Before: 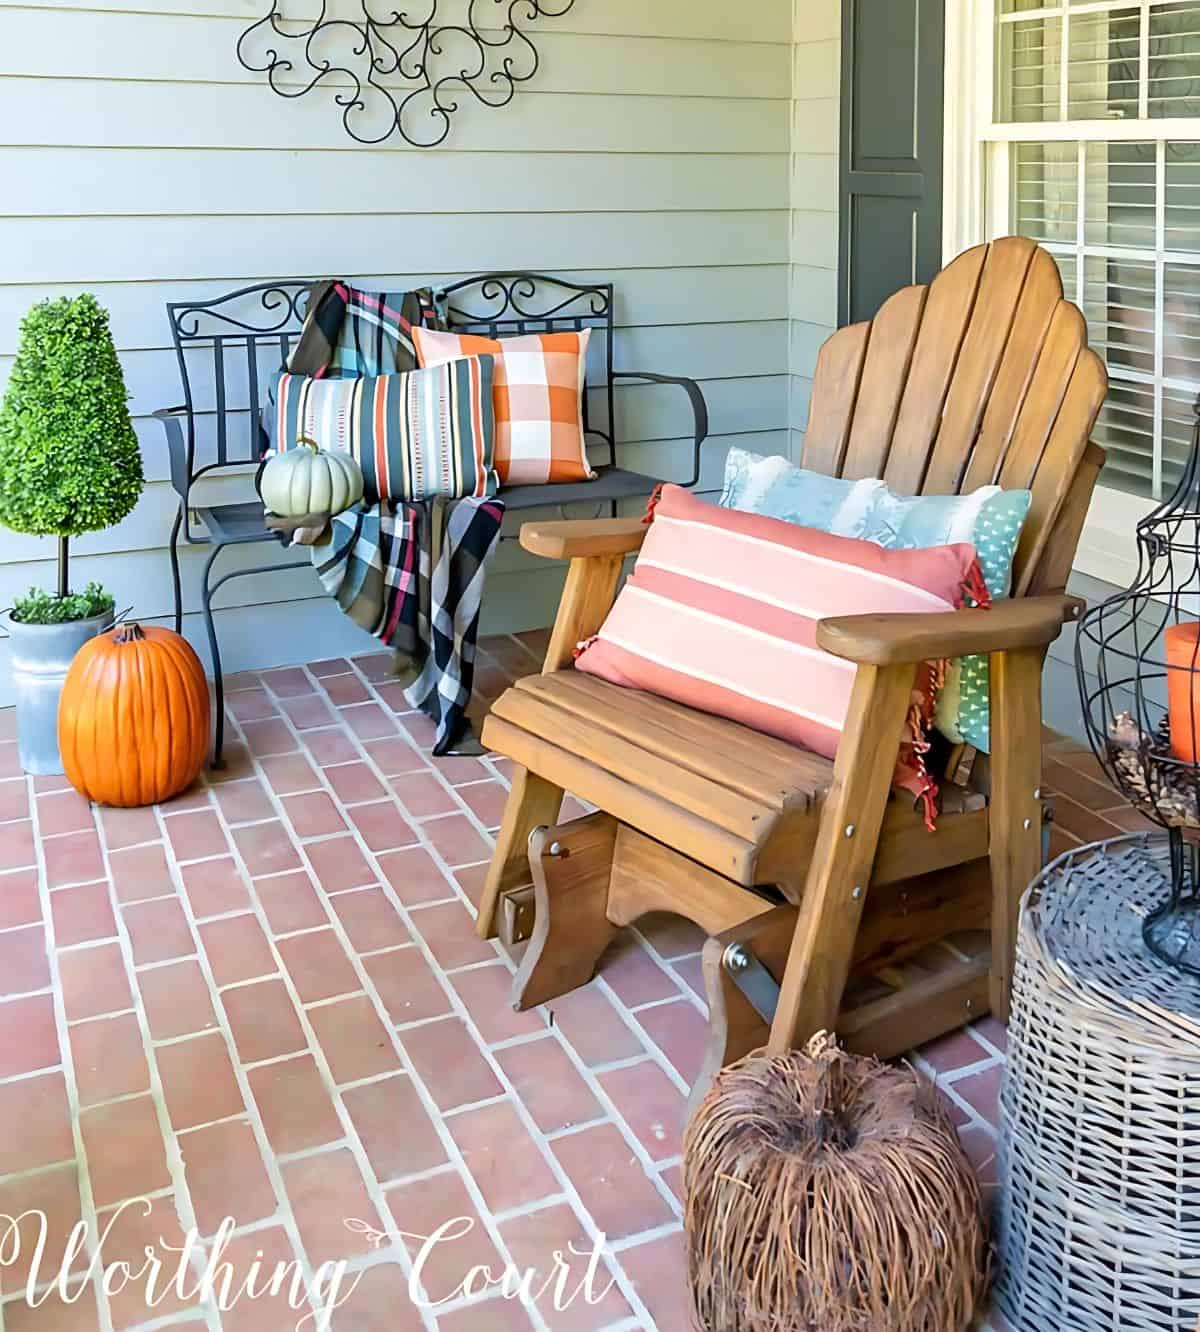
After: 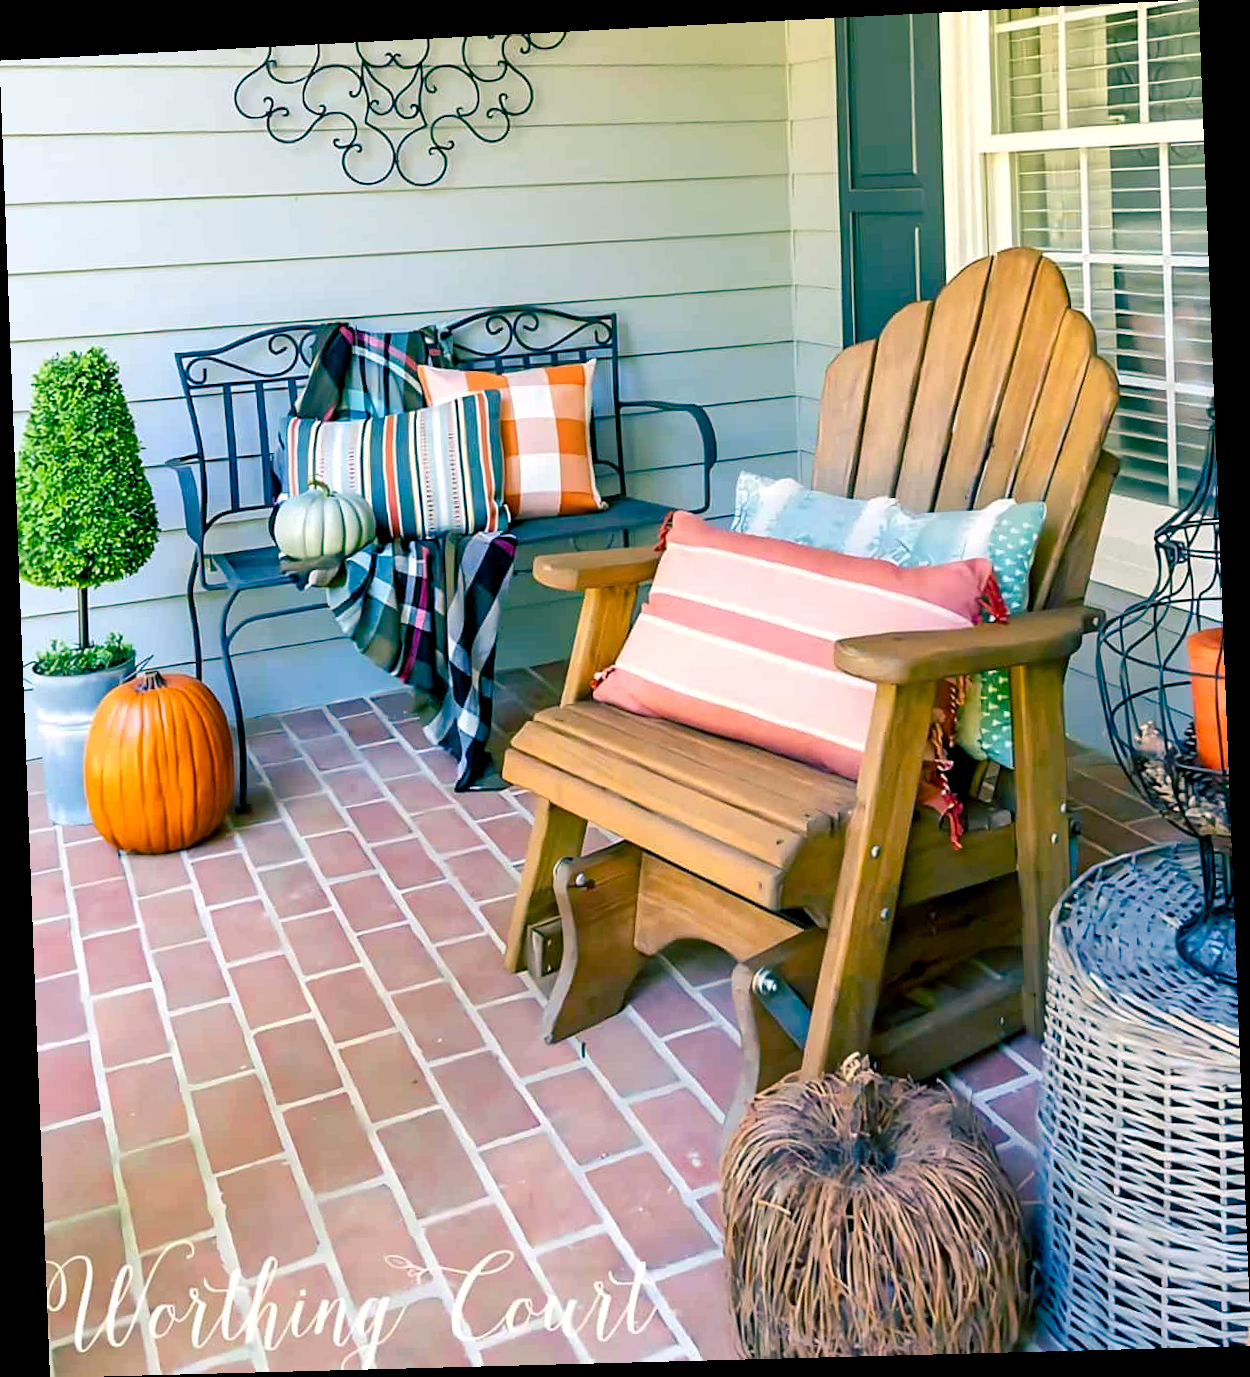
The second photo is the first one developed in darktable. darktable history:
rotate and perspective: rotation -2.22°, lens shift (horizontal) -0.022, automatic cropping off
color balance rgb: shadows lift › luminance -28.76%, shadows lift › chroma 10%, shadows lift › hue 230°, power › chroma 0.5%, power › hue 215°, highlights gain › luminance 7.14%, highlights gain › chroma 1%, highlights gain › hue 50°, global offset › luminance -0.29%, global offset › hue 260°, perceptual saturation grading › global saturation 20%, perceptual saturation grading › highlights -13.92%, perceptual saturation grading › shadows 50%
